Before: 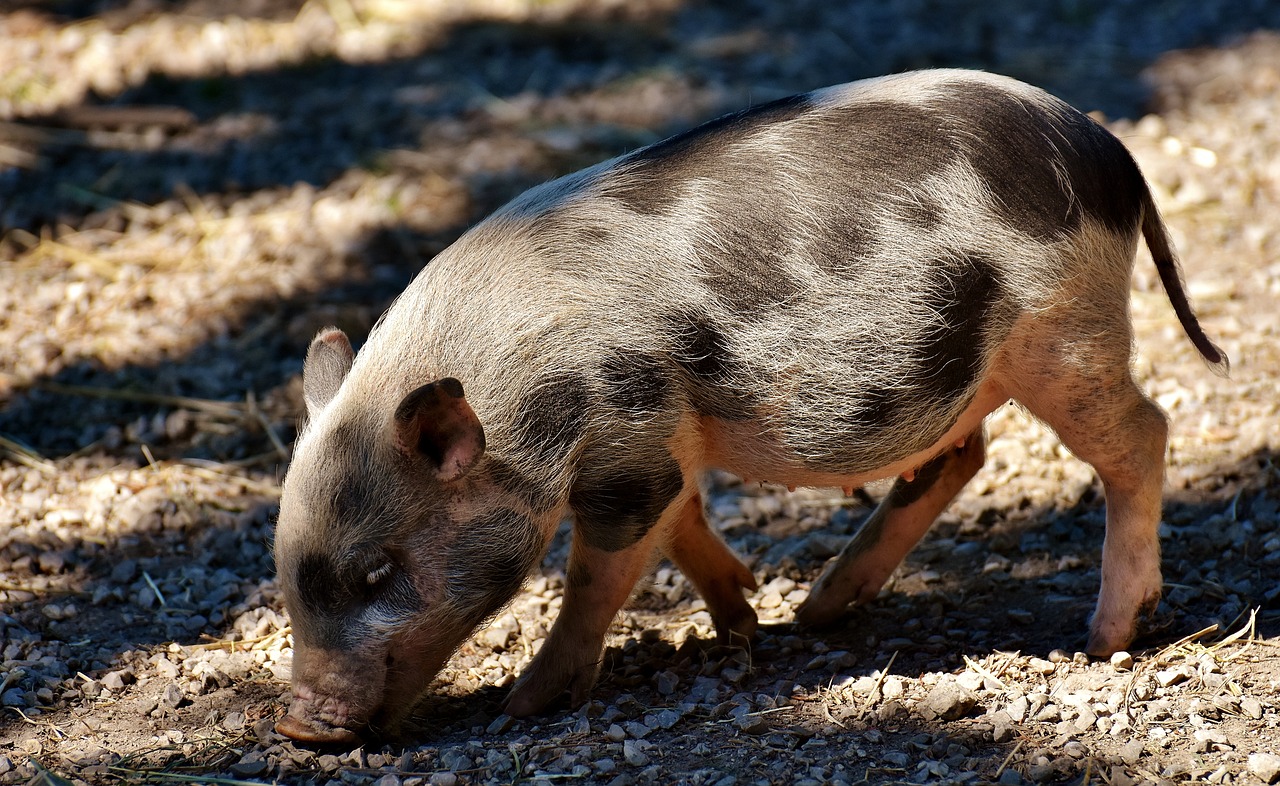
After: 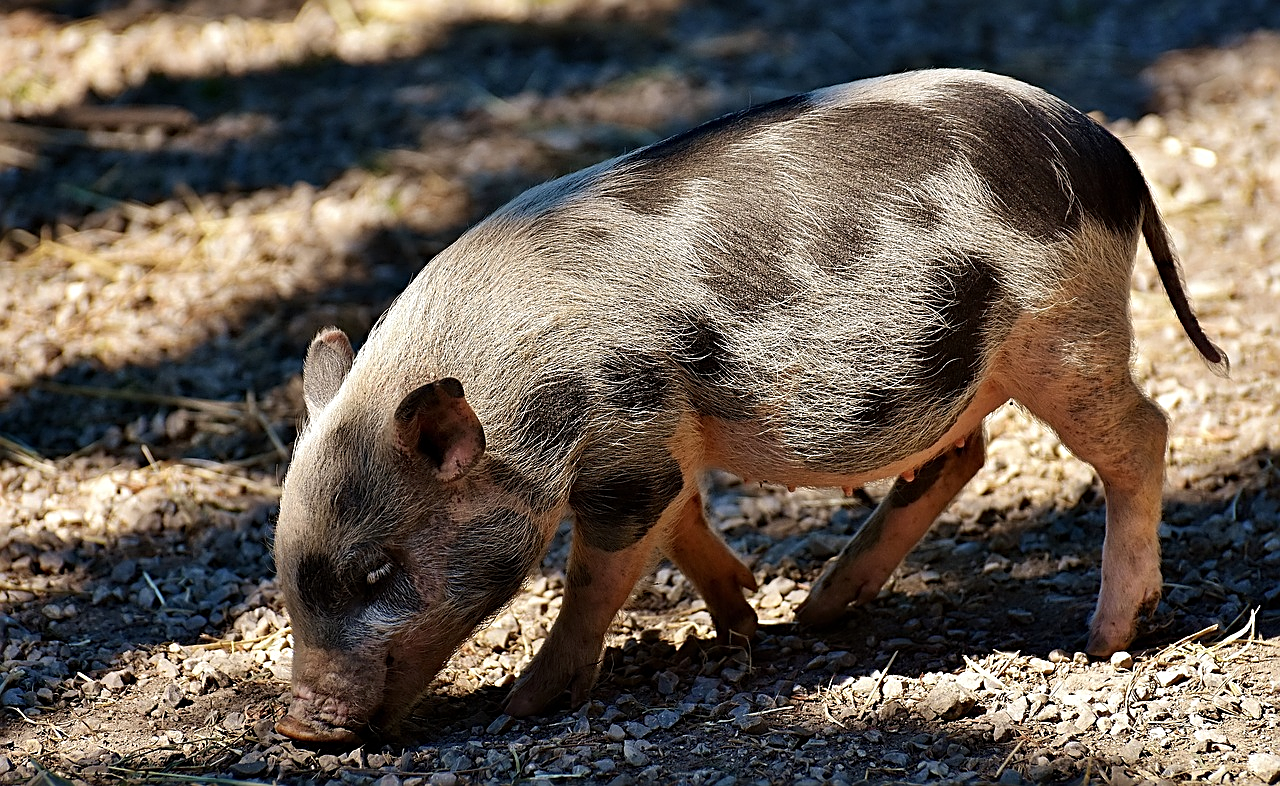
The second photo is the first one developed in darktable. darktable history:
sharpen: radius 2.536, amount 0.63
